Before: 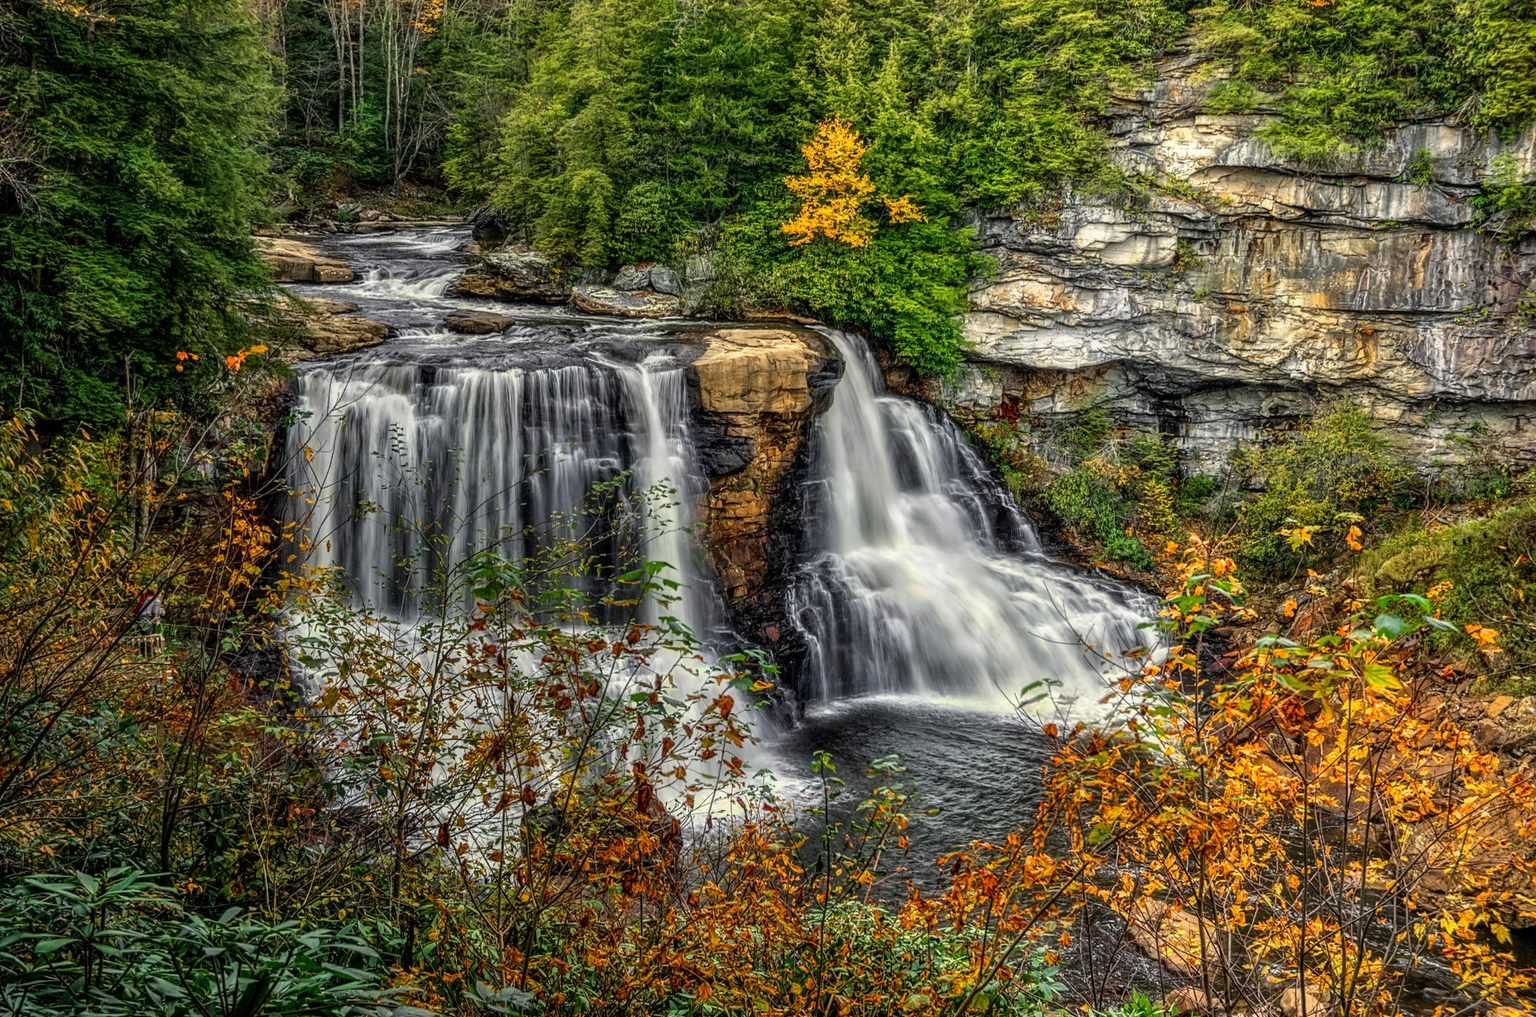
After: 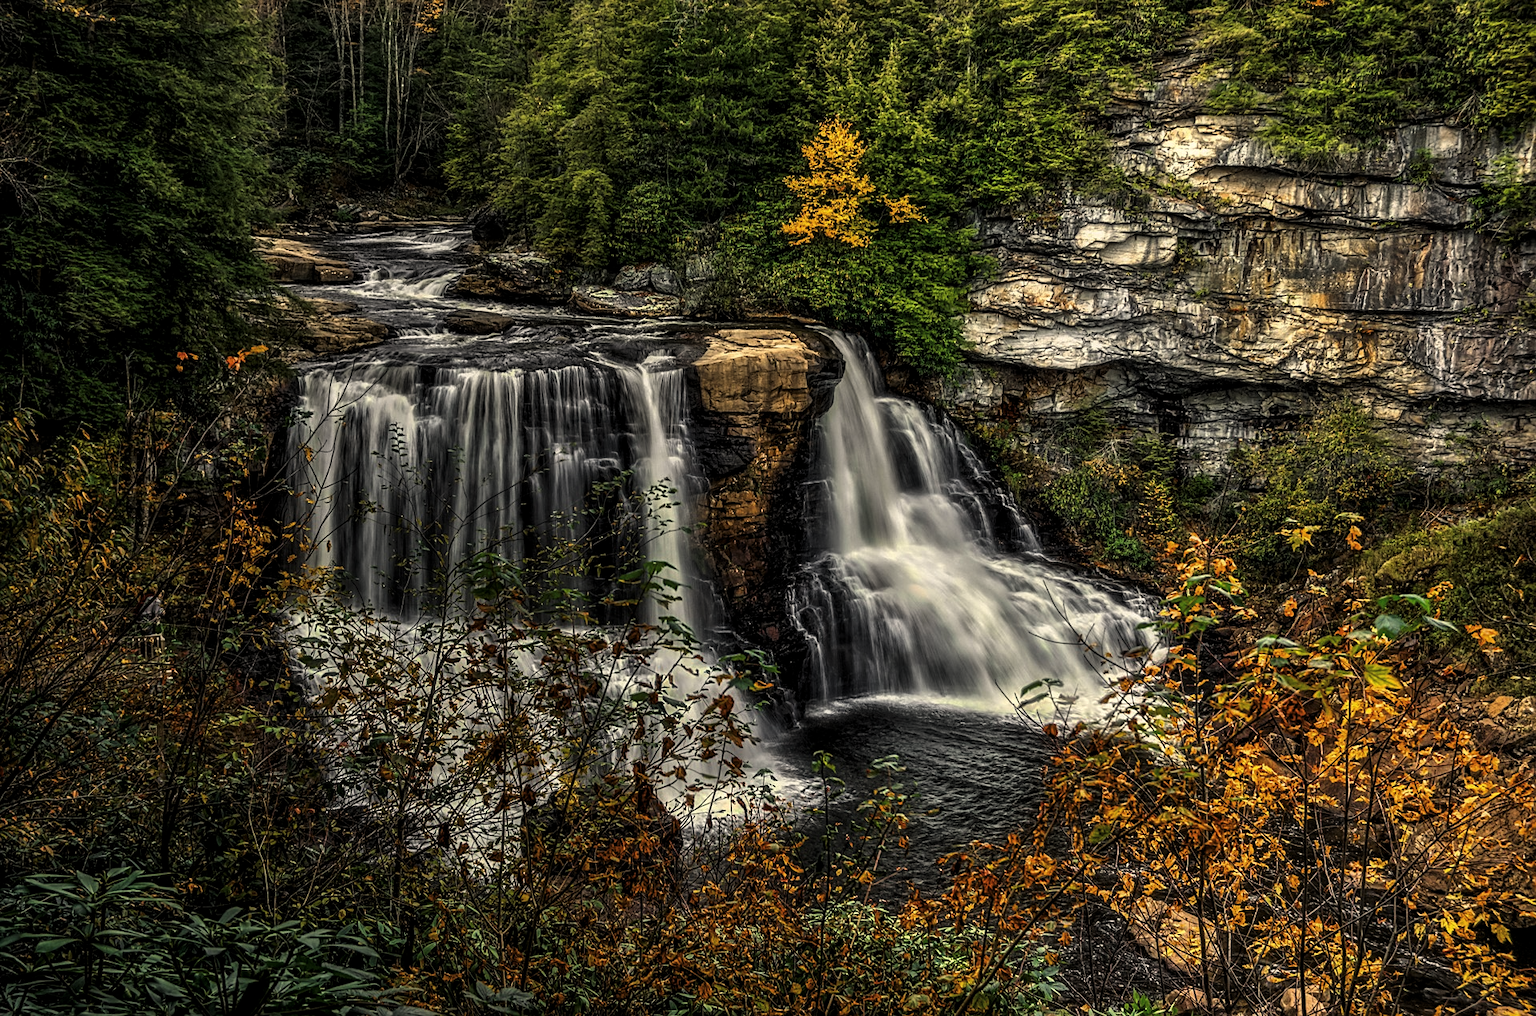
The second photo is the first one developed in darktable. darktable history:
white balance: red 1.045, blue 0.932
levels: mode automatic, black 8.58%, gray 59.42%, levels [0, 0.445, 1]
sharpen: amount 0.2
